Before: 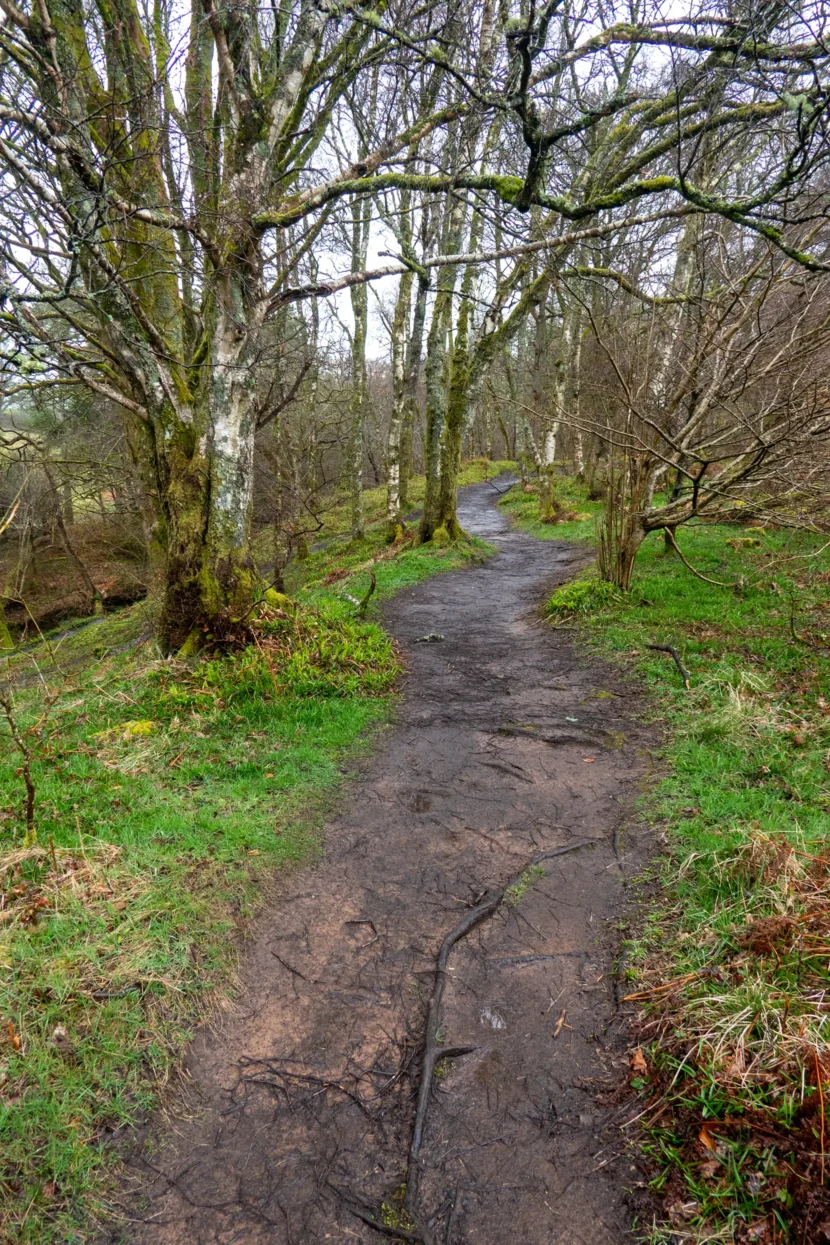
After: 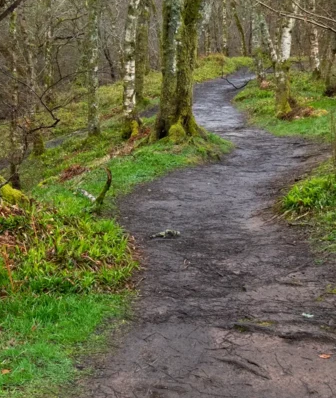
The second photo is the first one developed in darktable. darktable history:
crop: left 31.859%, top 32.497%, right 27.559%, bottom 35.473%
